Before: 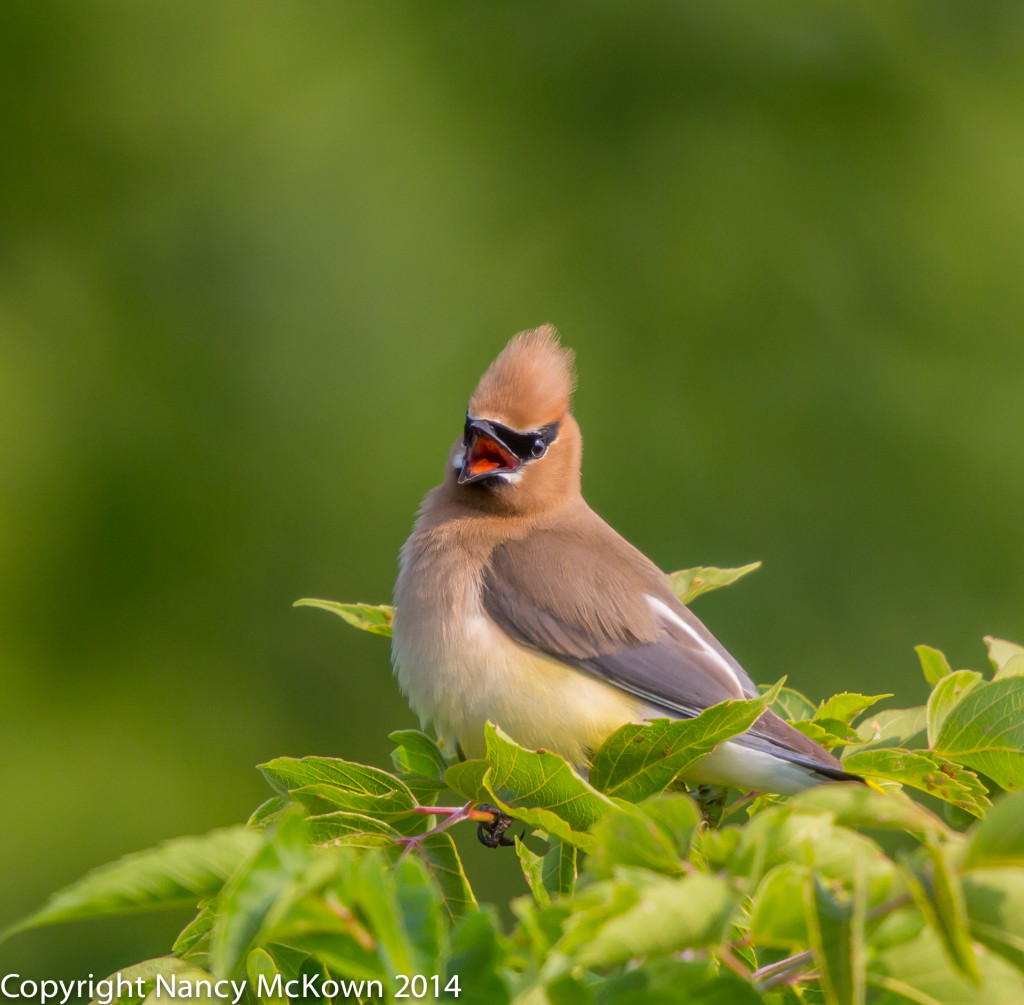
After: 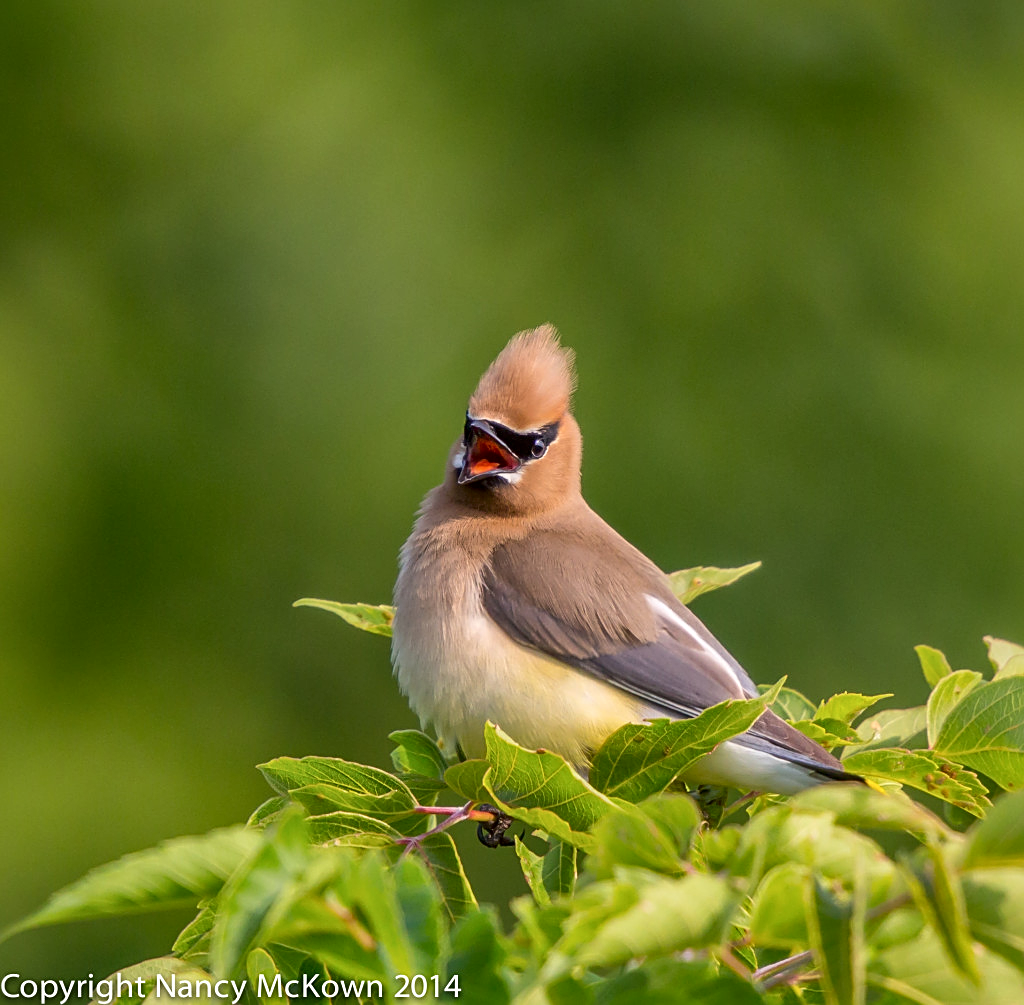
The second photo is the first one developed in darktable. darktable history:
local contrast: mode bilateral grid, contrast 20, coarseness 50, detail 140%, midtone range 0.2
sharpen: on, module defaults
